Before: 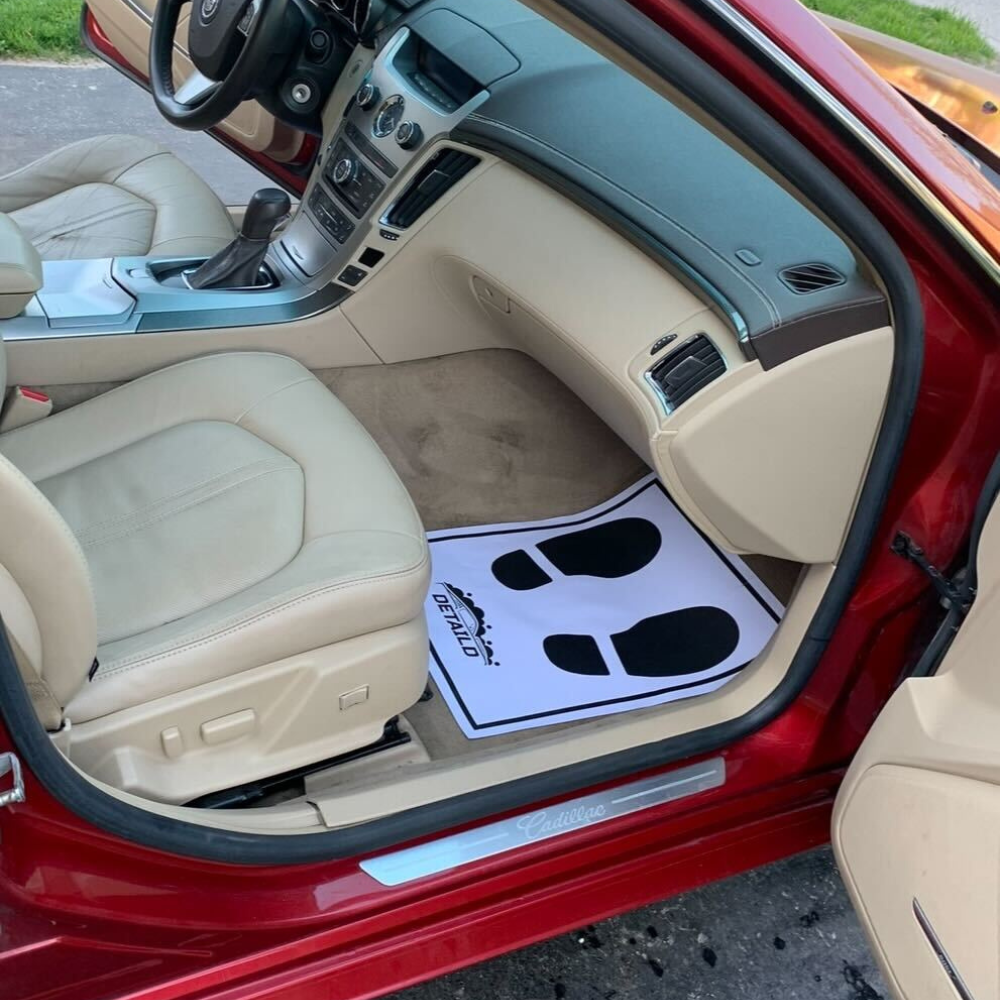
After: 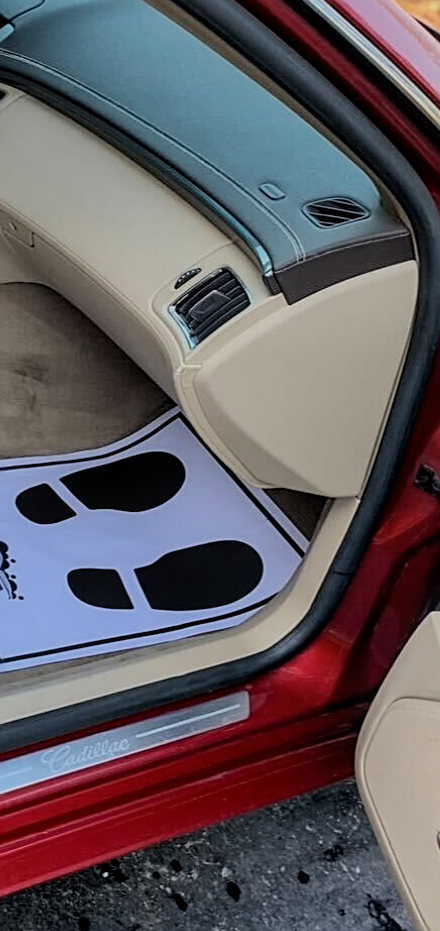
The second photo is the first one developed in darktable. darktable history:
filmic rgb: black relative exposure -7.65 EV, white relative exposure 4.56 EV, hardness 3.61, color science v6 (2022)
sharpen: on, module defaults
crop: left 47.628%, top 6.643%, right 7.874%
local contrast: on, module defaults
